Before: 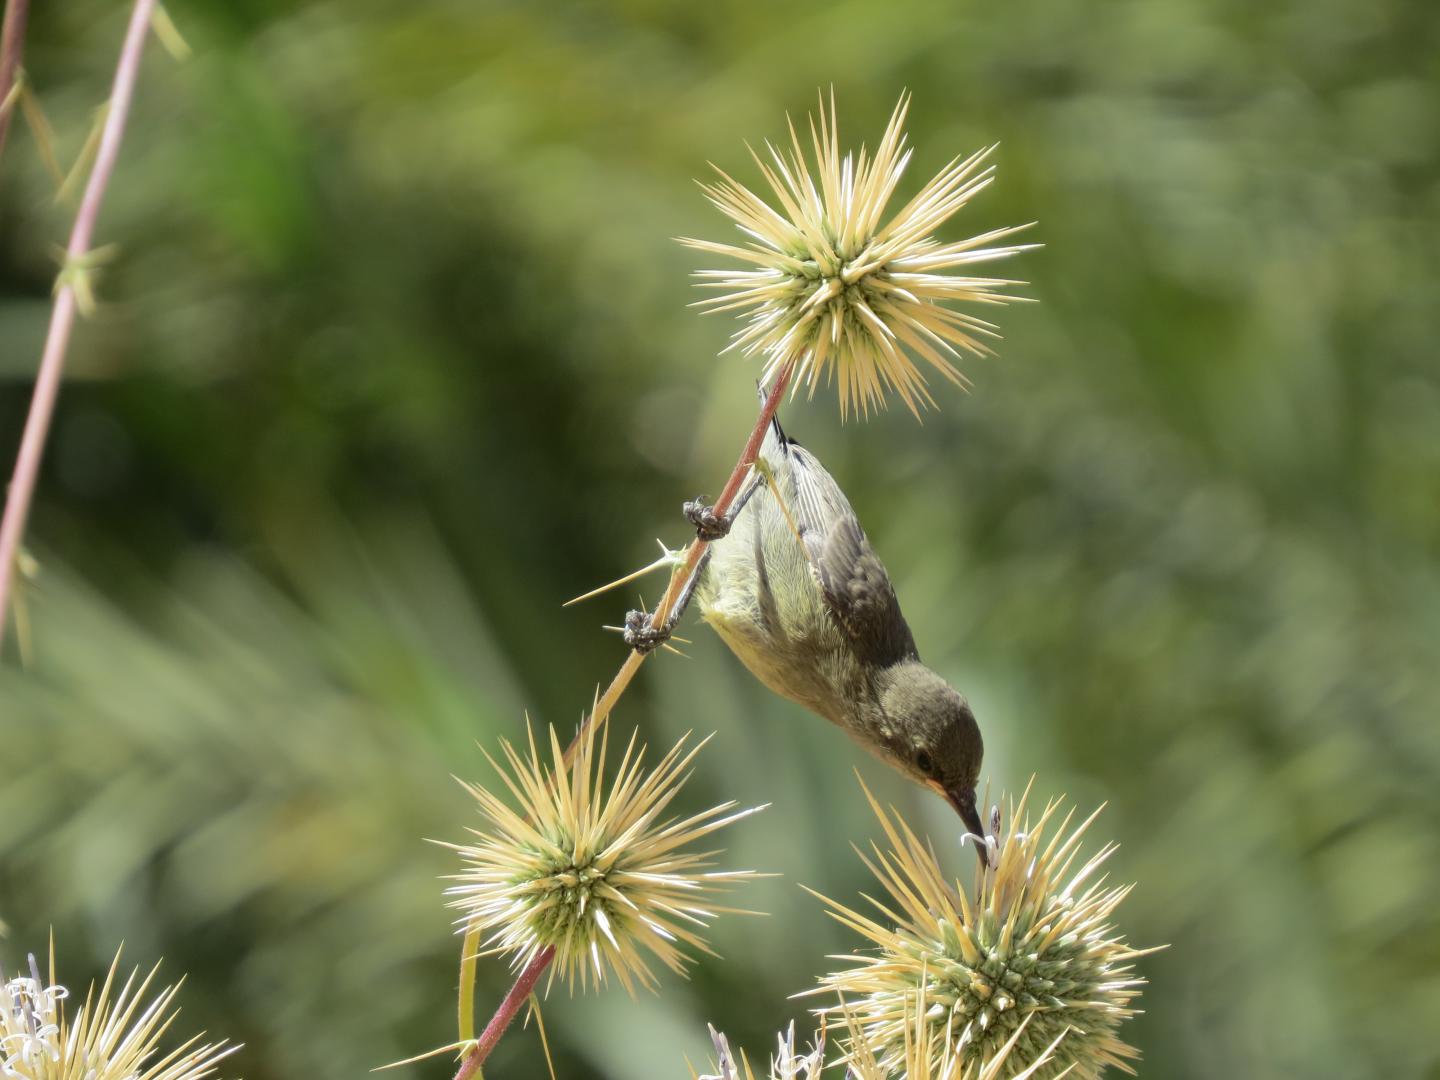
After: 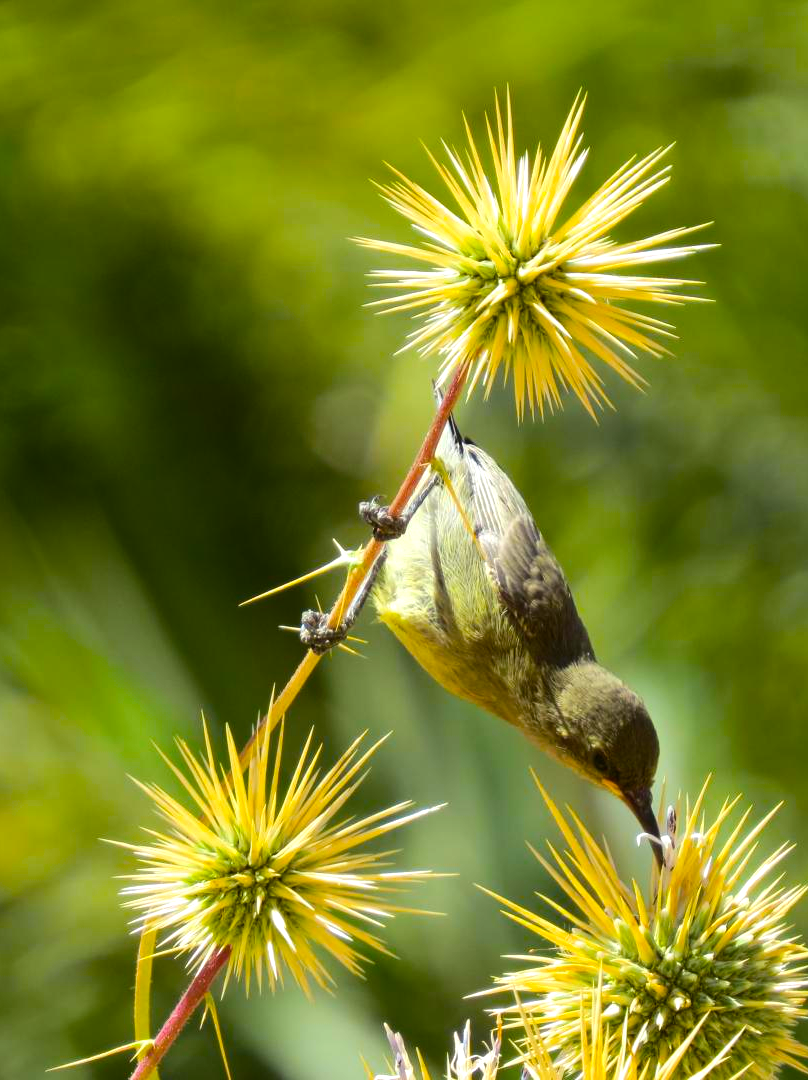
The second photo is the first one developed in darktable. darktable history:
tone equalizer: -8 EV -0.408 EV, -7 EV -0.358 EV, -6 EV -0.367 EV, -5 EV -0.261 EV, -3 EV 0.23 EV, -2 EV 0.349 EV, -1 EV 0.377 EV, +0 EV 0.447 EV, edges refinement/feathering 500, mask exposure compensation -1.57 EV, preserve details no
color balance rgb: linear chroma grading › global chroma 24.35%, perceptual saturation grading › global saturation 35.954%, global vibrance 9.84%
crop and rotate: left 22.553%, right 21.311%
